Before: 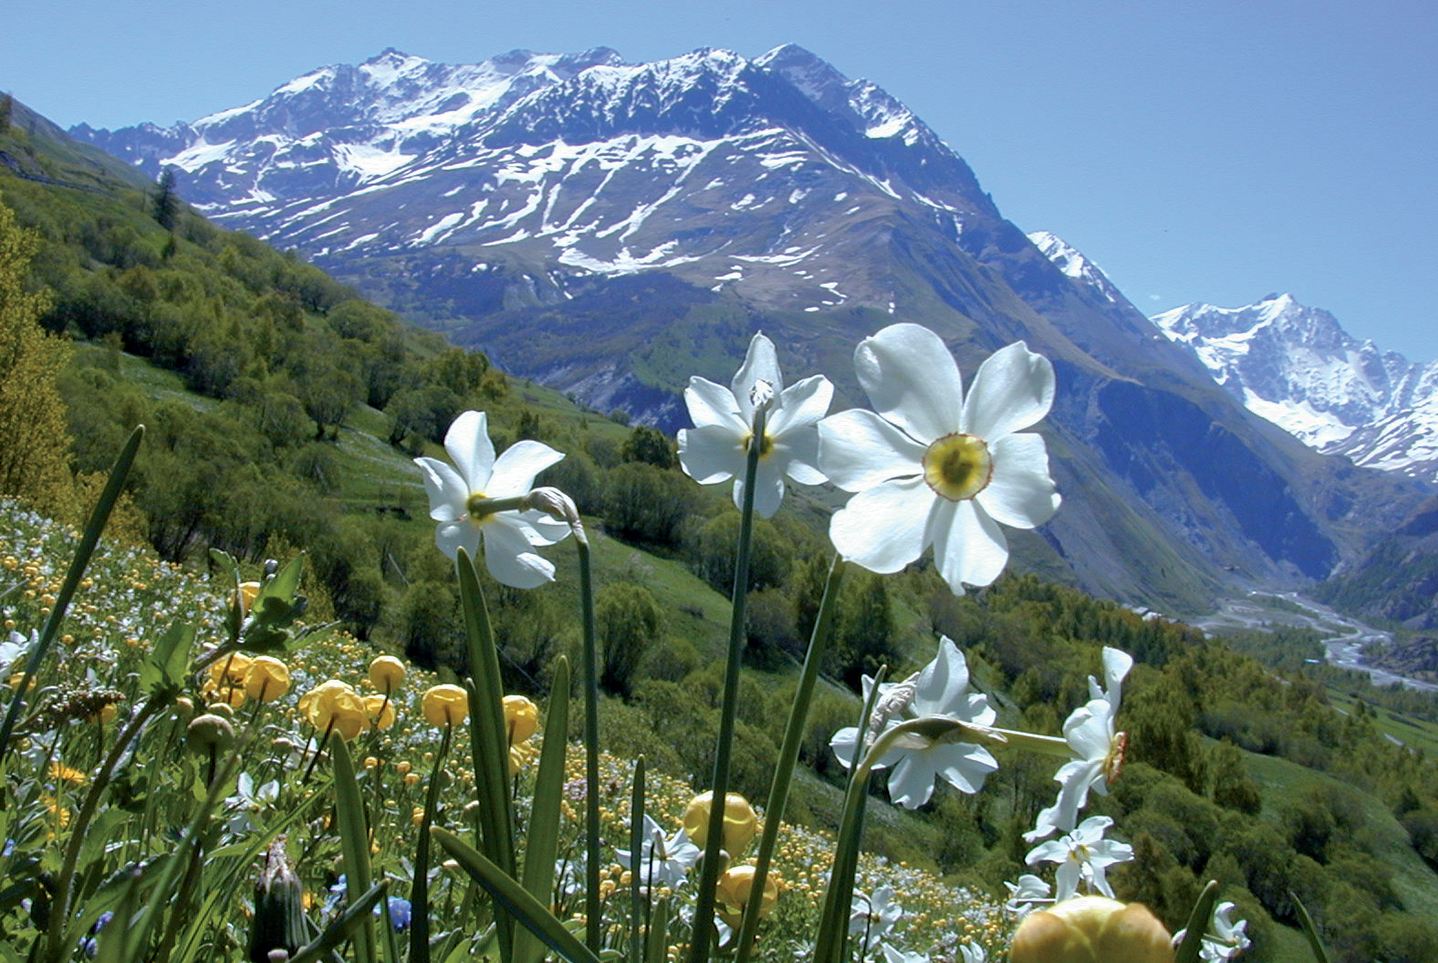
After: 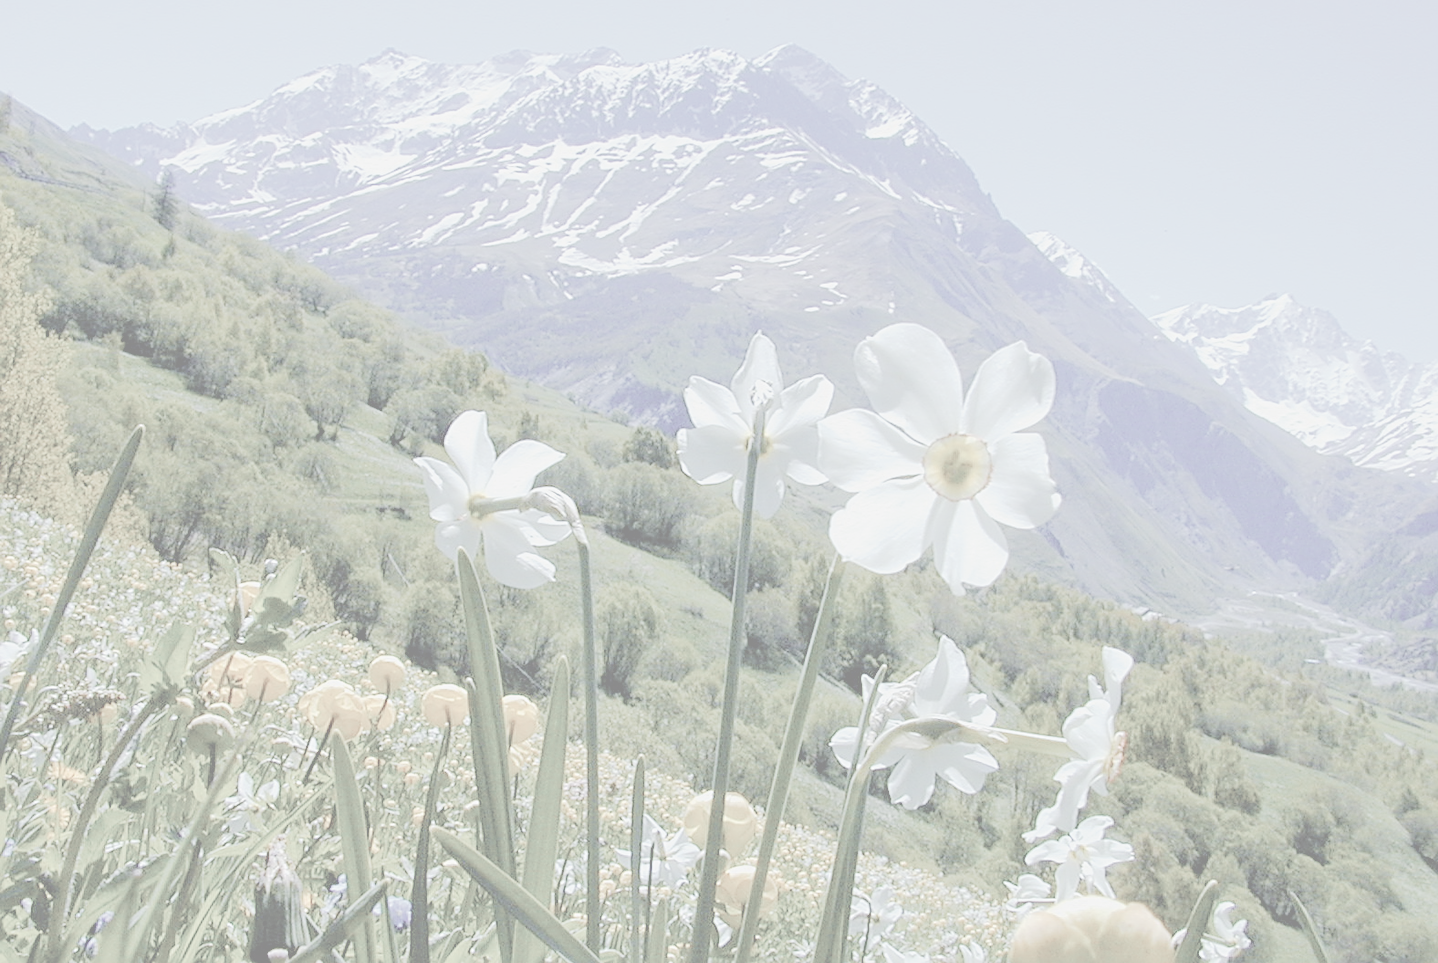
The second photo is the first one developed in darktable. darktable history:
sharpen: on, module defaults
velvia: strength 39.2%
contrast brightness saturation: contrast -0.307, brightness 0.74, saturation -0.799
tone curve: curves: ch0 [(0, 0) (0.003, 0.046) (0.011, 0.052) (0.025, 0.059) (0.044, 0.069) (0.069, 0.084) (0.1, 0.107) (0.136, 0.133) (0.177, 0.171) (0.224, 0.216) (0.277, 0.293) (0.335, 0.371) (0.399, 0.481) (0.468, 0.577) (0.543, 0.662) (0.623, 0.749) (0.709, 0.831) (0.801, 0.891) (0.898, 0.942) (1, 1)], preserve colors none
